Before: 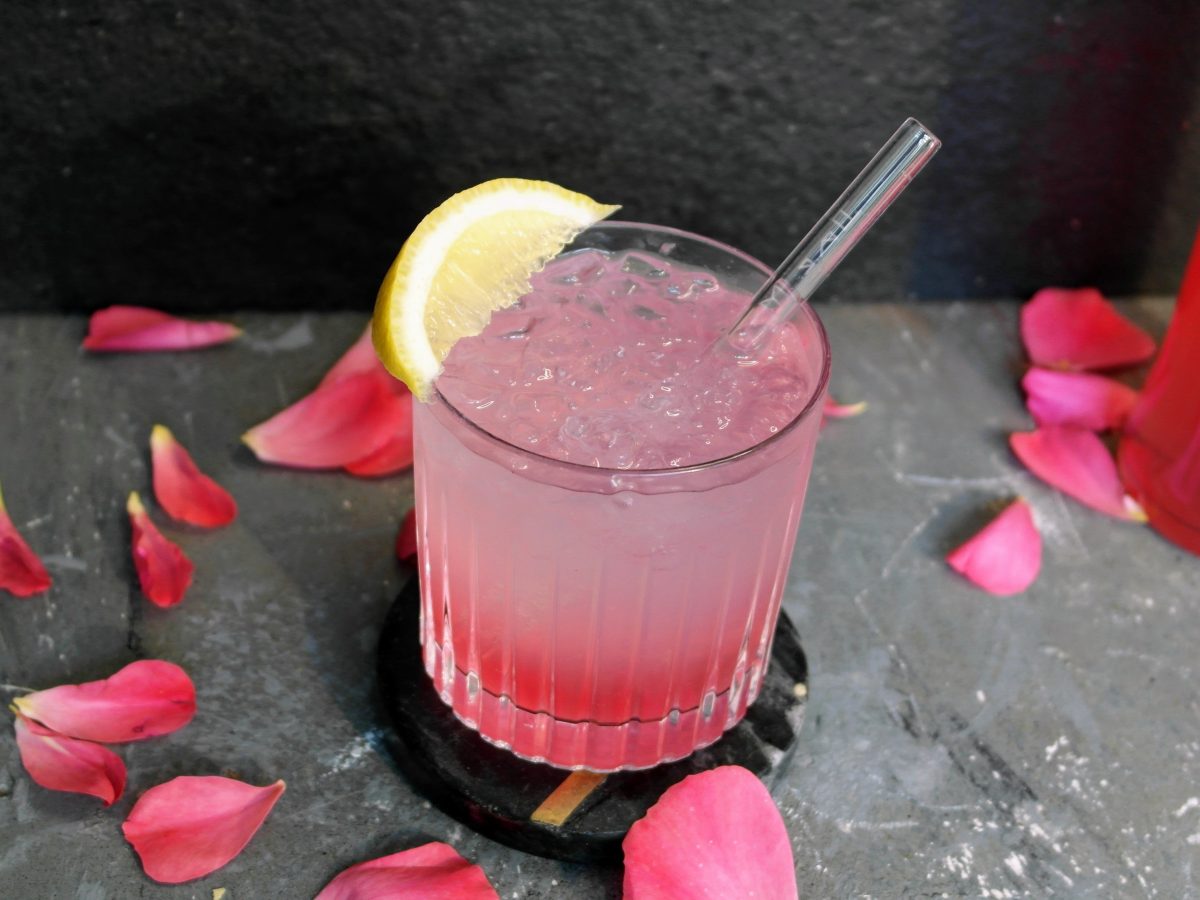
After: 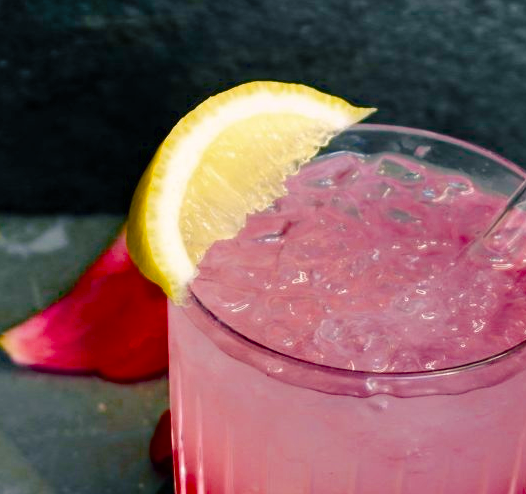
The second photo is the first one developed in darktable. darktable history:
shadows and highlights: shadows 52.44, soften with gaussian
crop: left 20.43%, top 10.792%, right 35.704%, bottom 34.218%
color balance rgb: shadows lift › chroma 5.564%, shadows lift › hue 237.71°, highlights gain › chroma 1.001%, highlights gain › hue 60.08°, linear chroma grading › global chroma 9.116%, perceptual saturation grading › global saturation 28.153%, perceptual saturation grading › highlights -25.318%, perceptual saturation grading › mid-tones 25.007%, perceptual saturation grading › shadows 49.362%, global vibrance 10.308%, saturation formula JzAzBz (2021)
